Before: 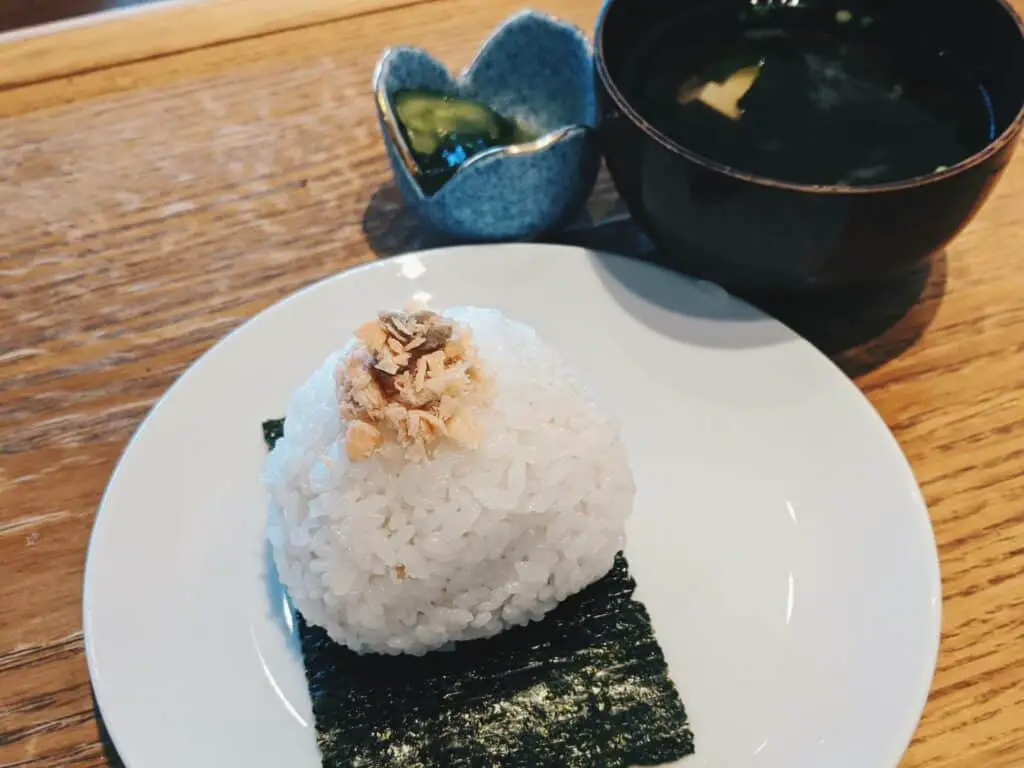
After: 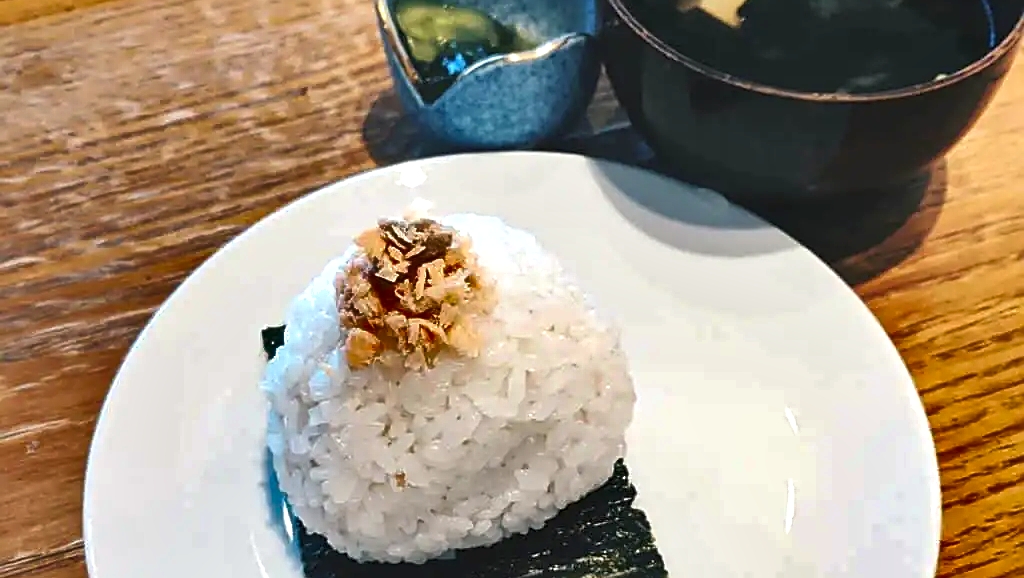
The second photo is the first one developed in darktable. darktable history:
exposure: exposure 0.513 EV, compensate highlight preservation false
sharpen: on, module defaults
crop and rotate: top 12.093%, bottom 12.545%
shadows and highlights: shadows 24.35, highlights -77.97, highlights color adjustment 89.27%, soften with gaussian
